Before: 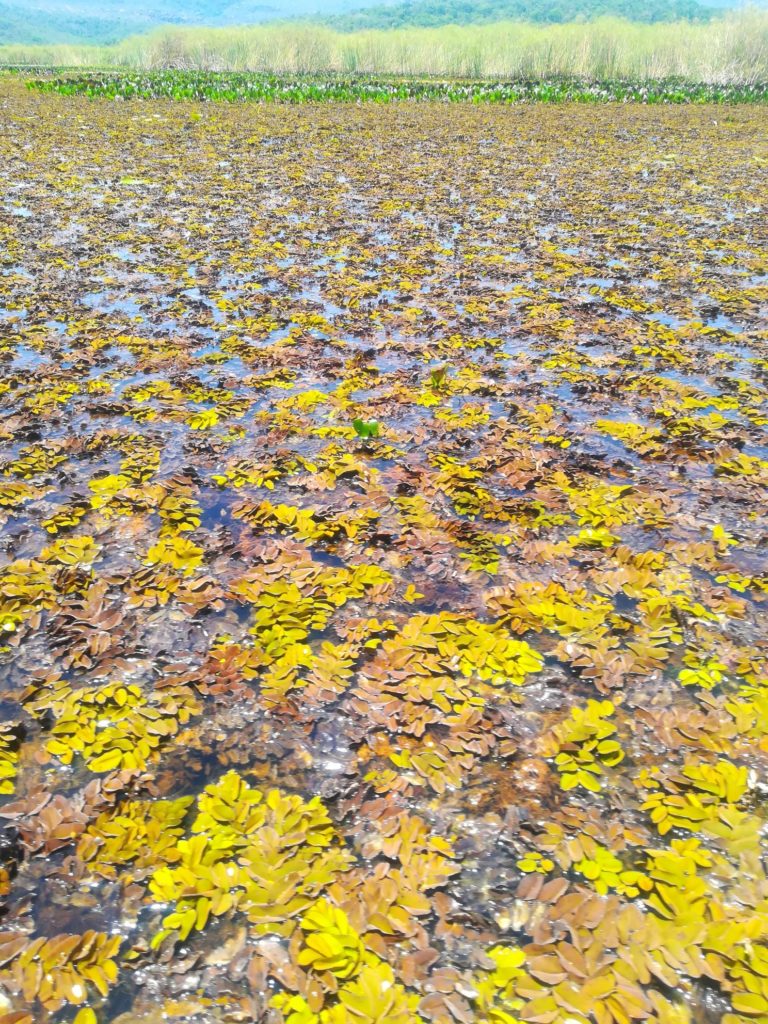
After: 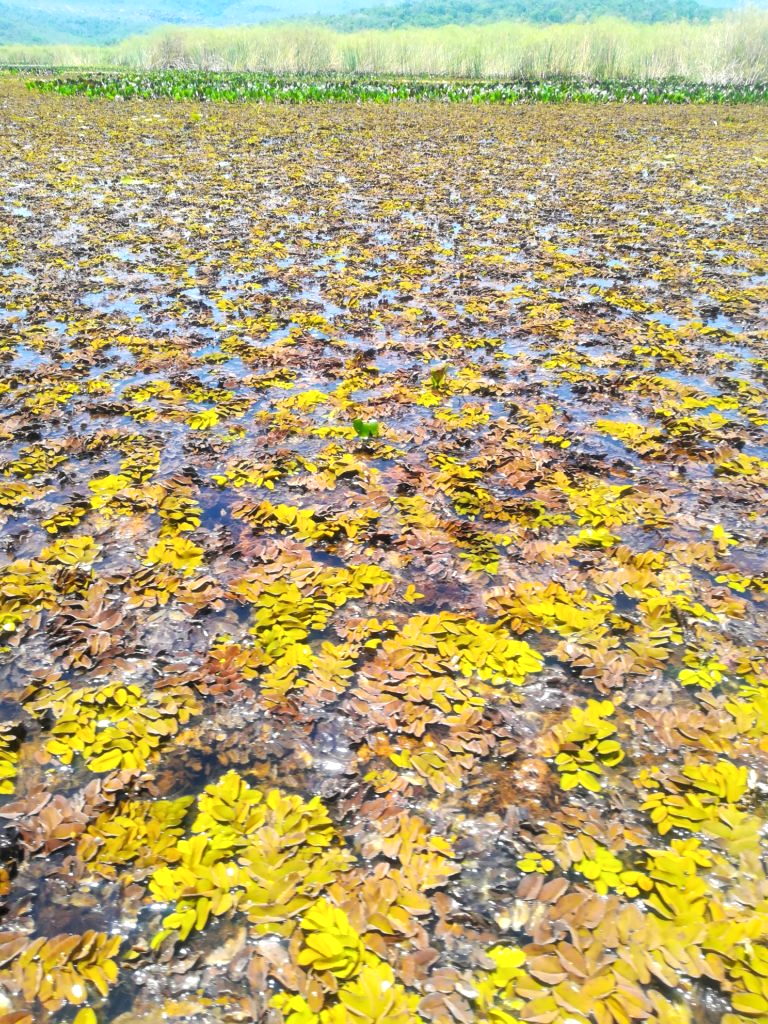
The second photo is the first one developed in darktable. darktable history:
levels: levels [0.073, 0.497, 0.972]
local contrast: mode bilateral grid, contrast 20, coarseness 50, detail 130%, midtone range 0.2
